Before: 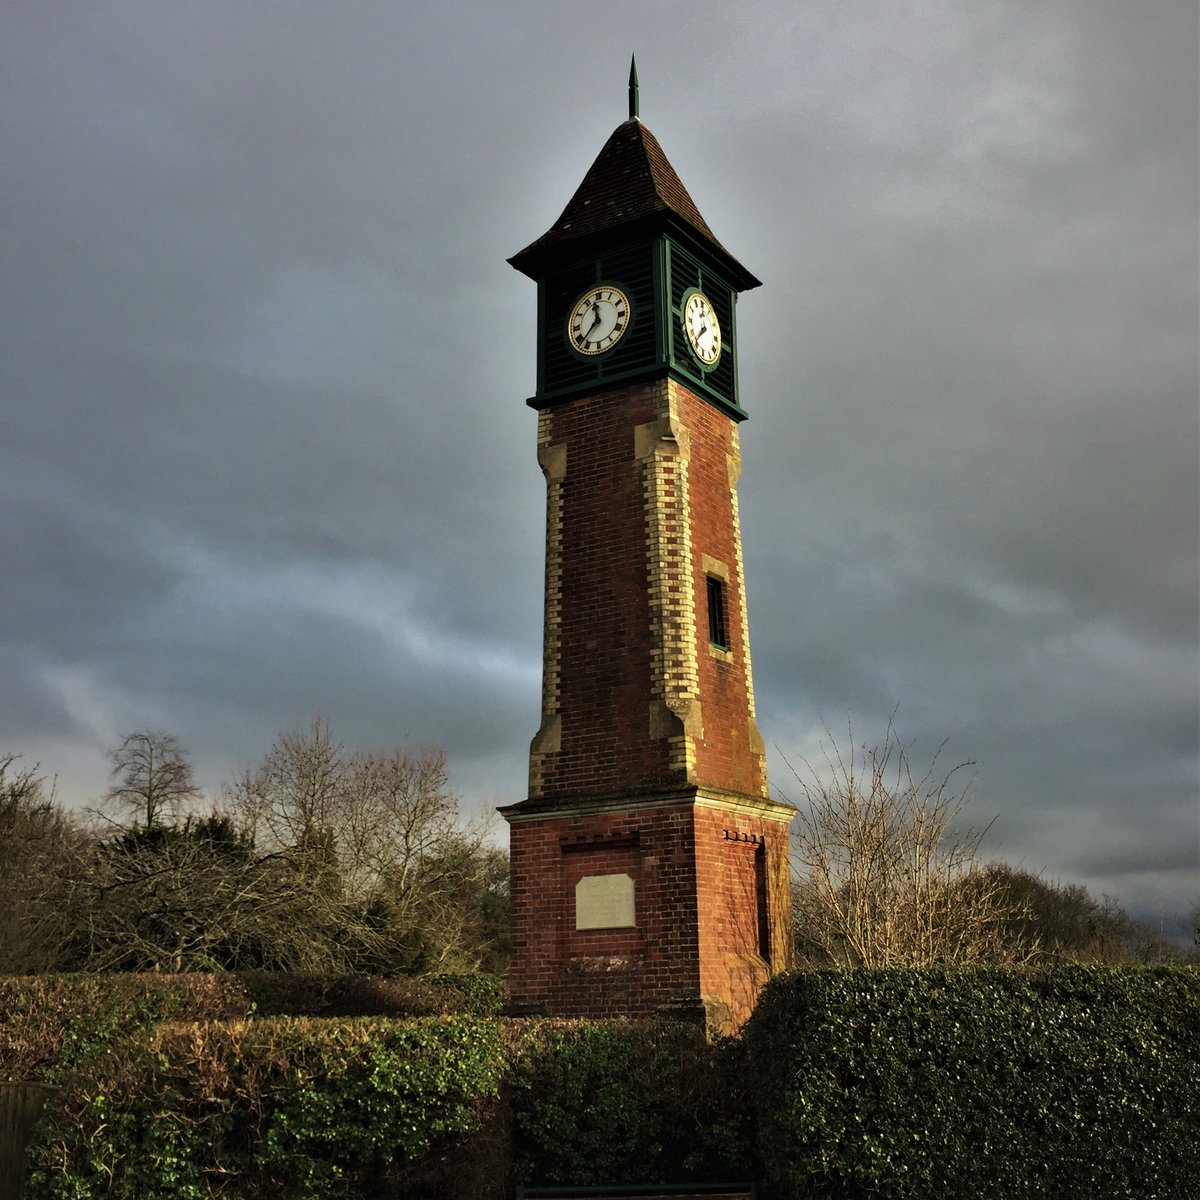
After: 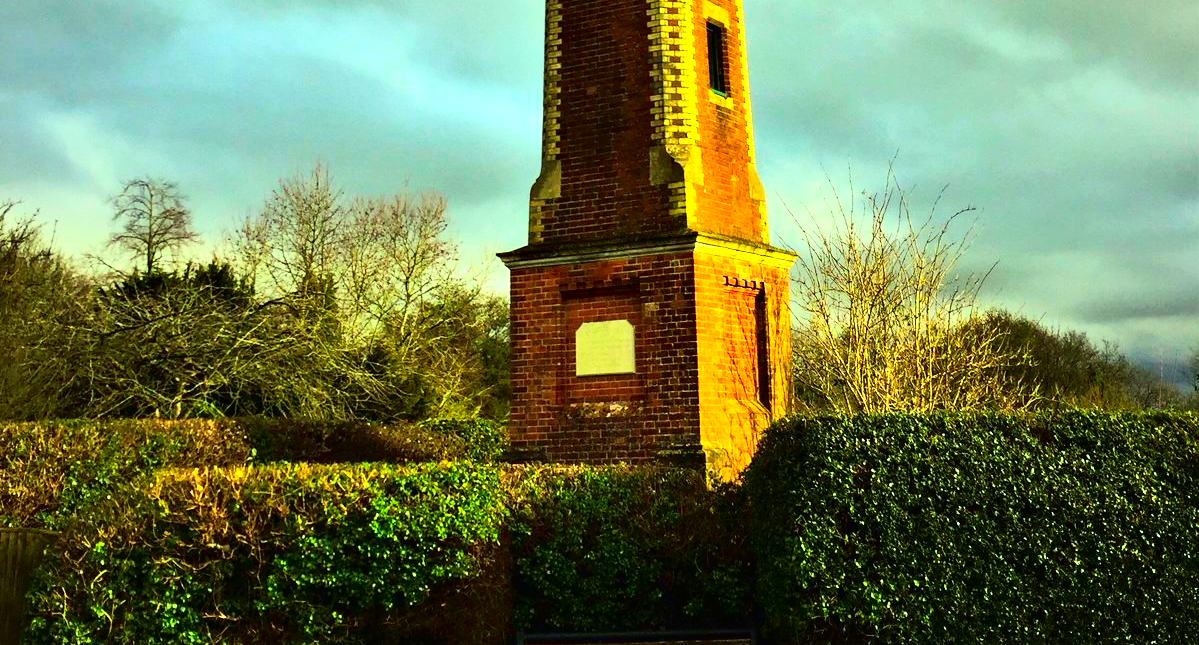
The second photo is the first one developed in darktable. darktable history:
crop and rotate: top 46.227%, right 0.027%
exposure: exposure 1.208 EV, compensate highlight preservation false
color correction: highlights a* -11.18, highlights b* 9.8, saturation 1.71
tone curve: curves: ch0 [(0, 0) (0.003, 0.008) (0.011, 0.008) (0.025, 0.011) (0.044, 0.017) (0.069, 0.026) (0.1, 0.039) (0.136, 0.054) (0.177, 0.093) (0.224, 0.15) (0.277, 0.21) (0.335, 0.285) (0.399, 0.366) (0.468, 0.462) (0.543, 0.564) (0.623, 0.679) (0.709, 0.79) (0.801, 0.883) (0.898, 0.95) (1, 1)], color space Lab, independent channels, preserve colors none
